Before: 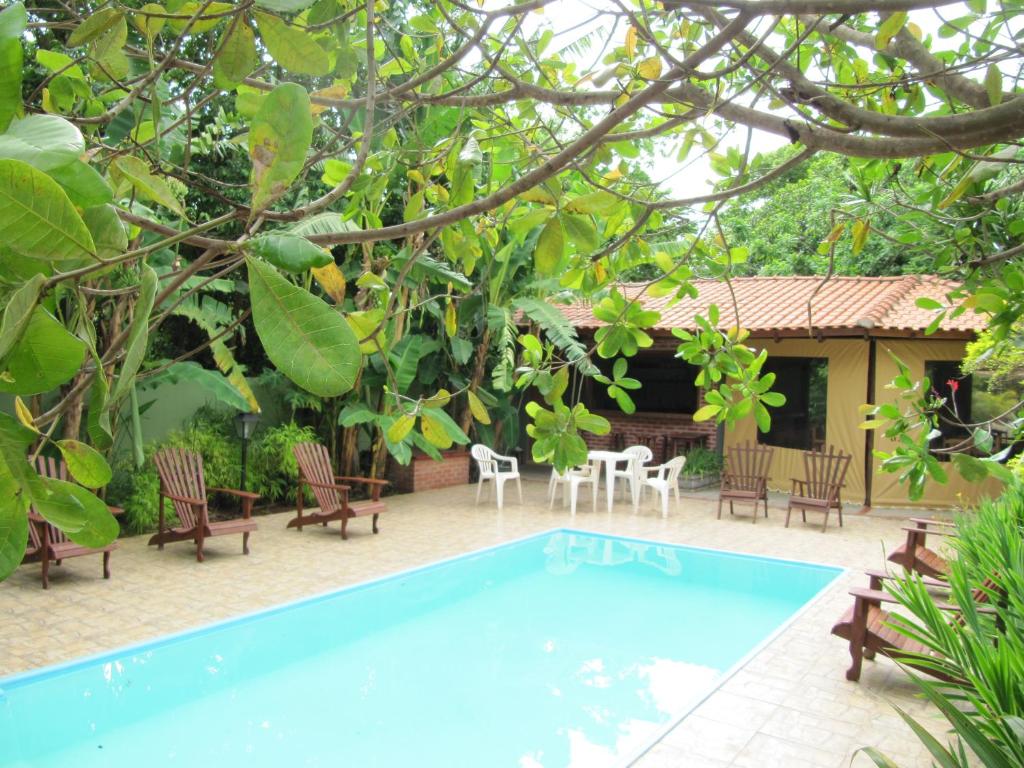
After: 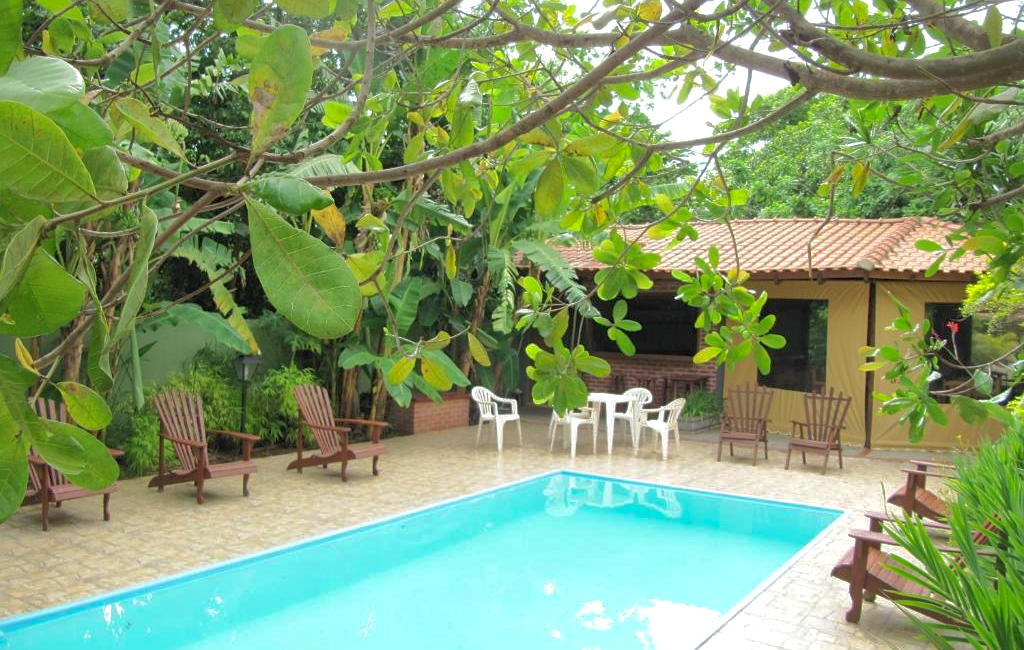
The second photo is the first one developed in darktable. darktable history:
exposure: exposure -0.328 EV, compensate highlight preservation false
sharpen: radius 1.282, amount 0.288, threshold 0.171
crop: top 7.573%, bottom 7.776%
tone equalizer: -8 EV -0.436 EV, -7 EV -0.382 EV, -6 EV -0.354 EV, -5 EV -0.185 EV, -3 EV 0.219 EV, -2 EV 0.311 EV, -1 EV 0.409 EV, +0 EV 0.436 EV
shadows and highlights: shadows 60.56, highlights -59.87
